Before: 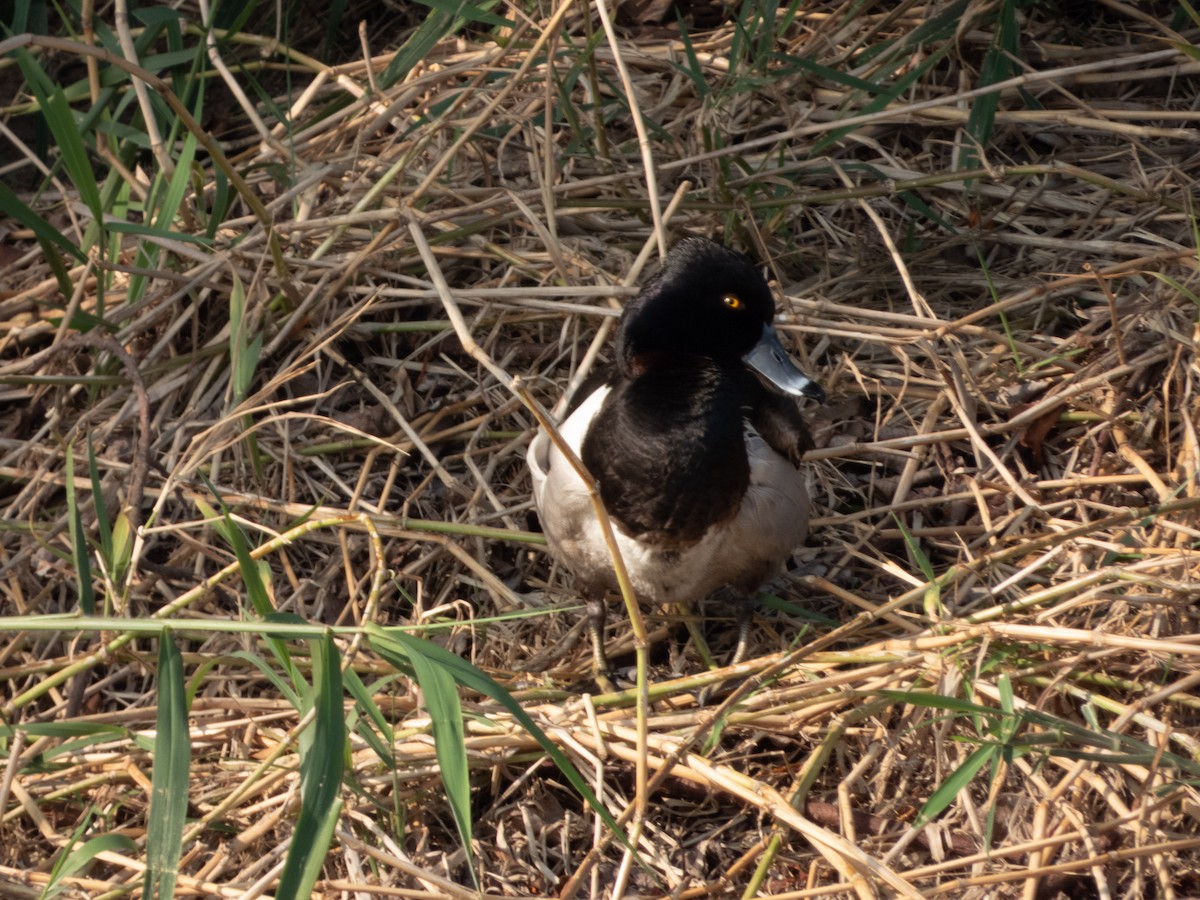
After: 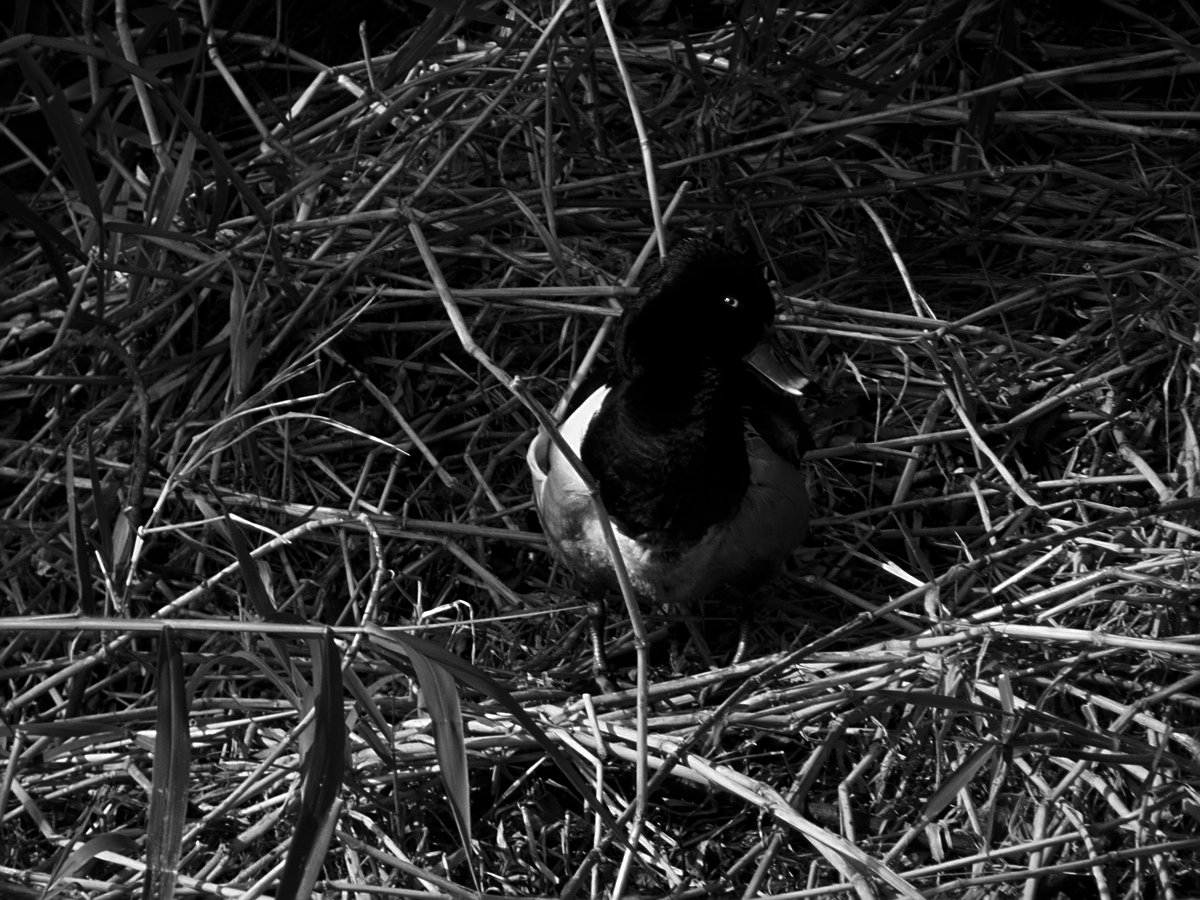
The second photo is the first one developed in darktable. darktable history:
contrast brightness saturation: contrast -0.03, brightness -0.59, saturation -1
sharpen: on, module defaults
